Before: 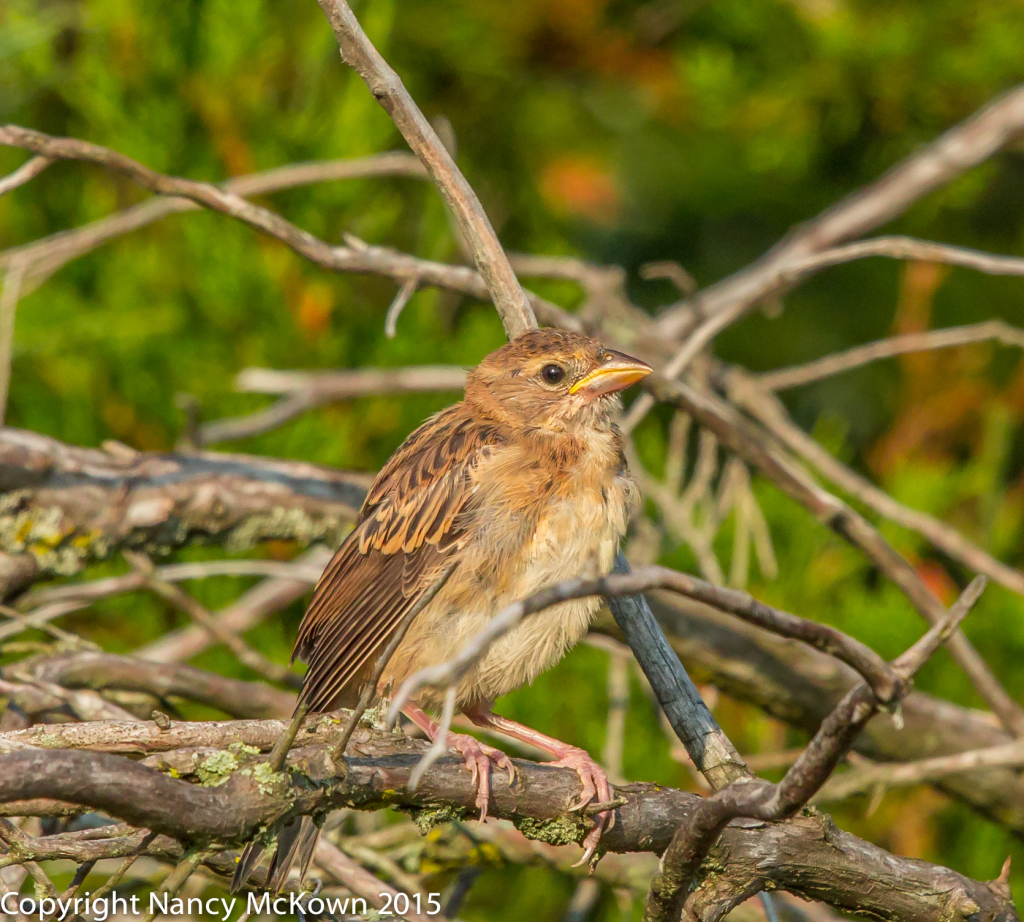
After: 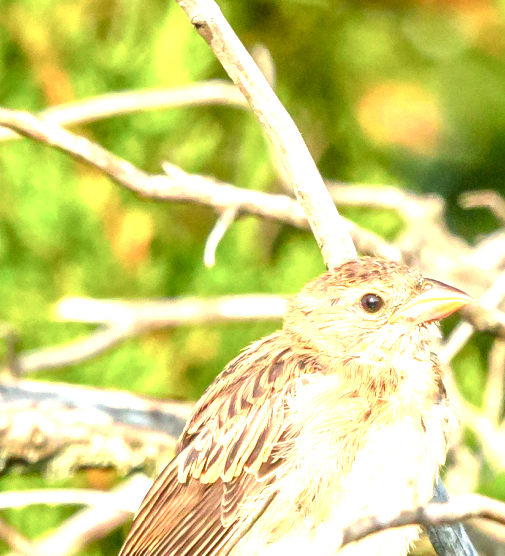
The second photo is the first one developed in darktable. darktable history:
crop: left 17.739%, top 7.744%, right 32.867%, bottom 31.923%
color balance rgb: perceptual saturation grading › global saturation 0.454%, perceptual saturation grading › highlights -19.783%, perceptual saturation grading › shadows 19.406%, perceptual brilliance grading › highlights 8.72%, perceptual brilliance grading › mid-tones 3.517%, perceptual brilliance grading › shadows 1.742%
exposure: black level correction 0.001, exposure 1.802 EV, compensate highlight preservation false
